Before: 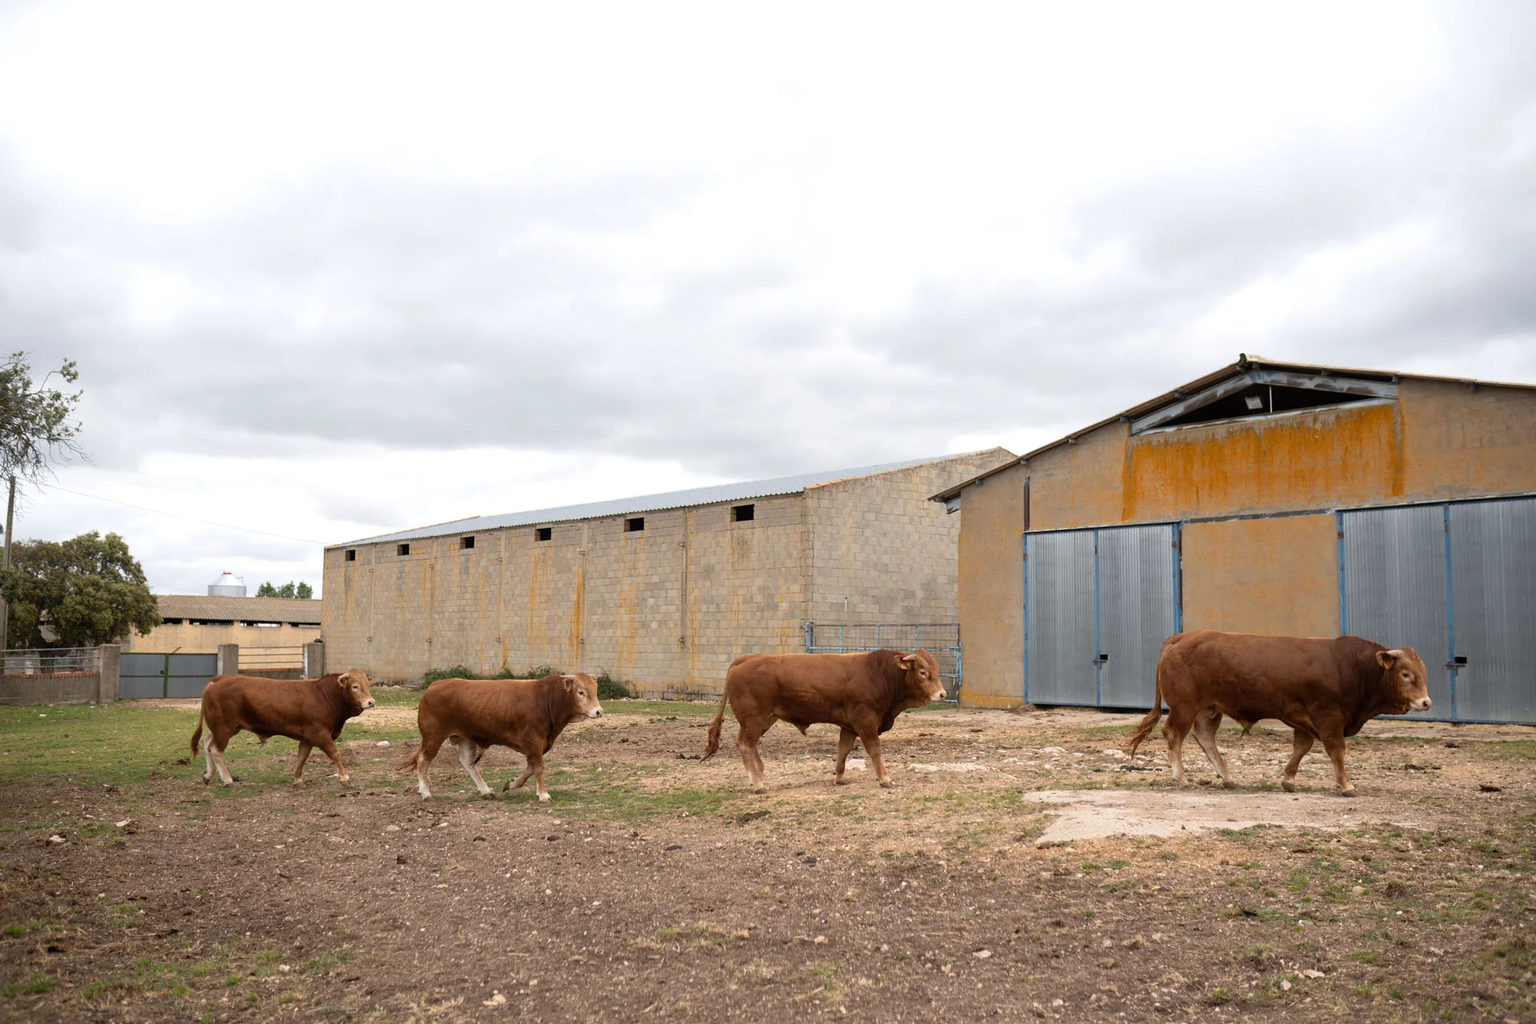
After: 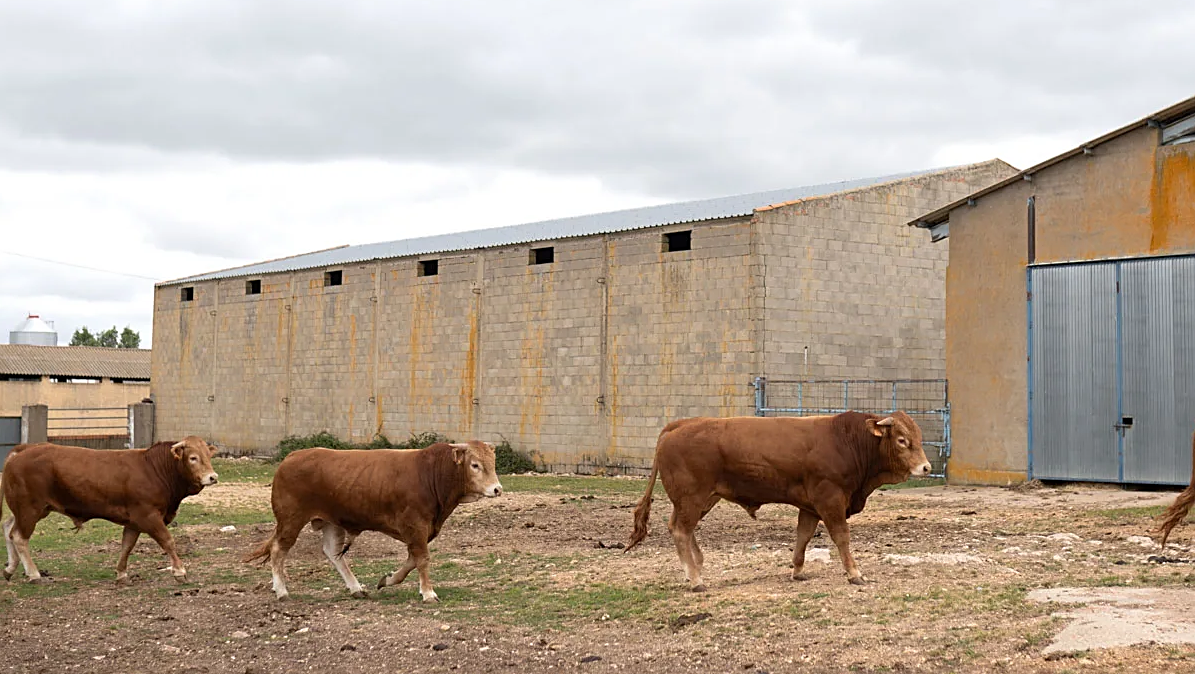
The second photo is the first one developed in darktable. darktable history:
crop: left 13.08%, top 31.242%, right 24.578%, bottom 15.948%
sharpen: amount 0.492
